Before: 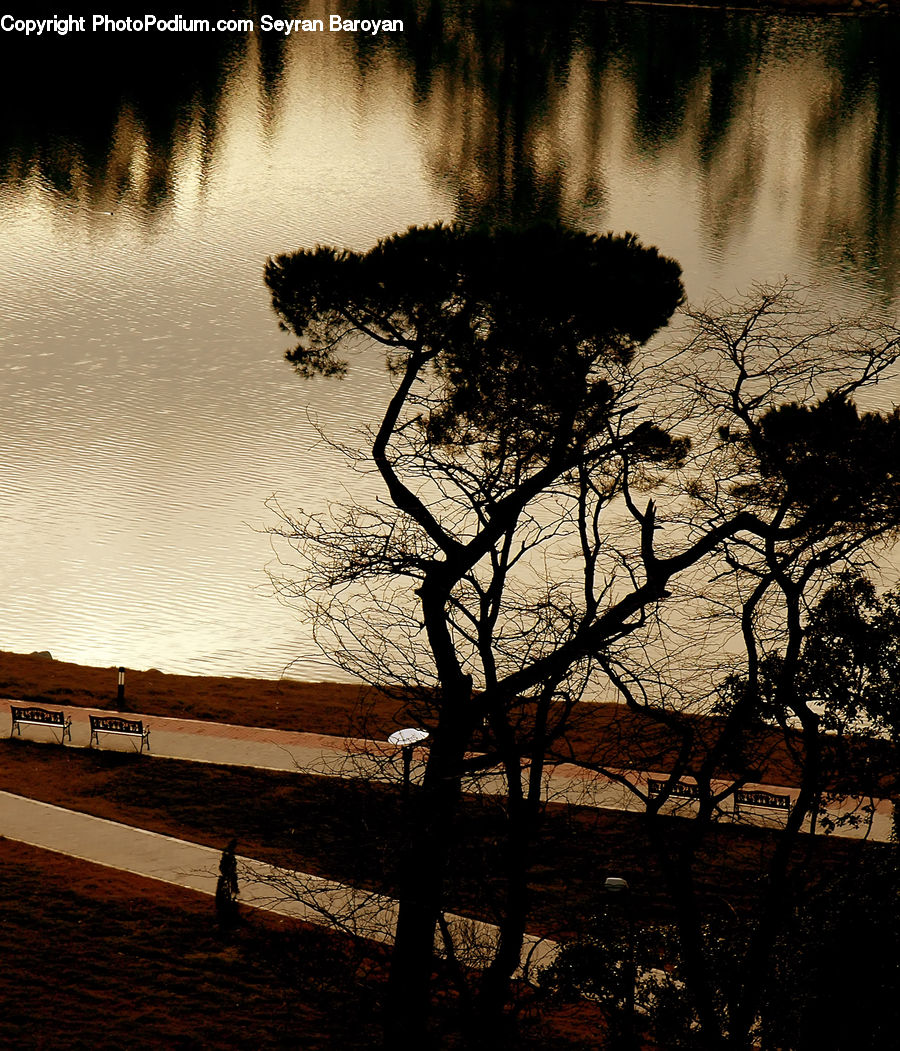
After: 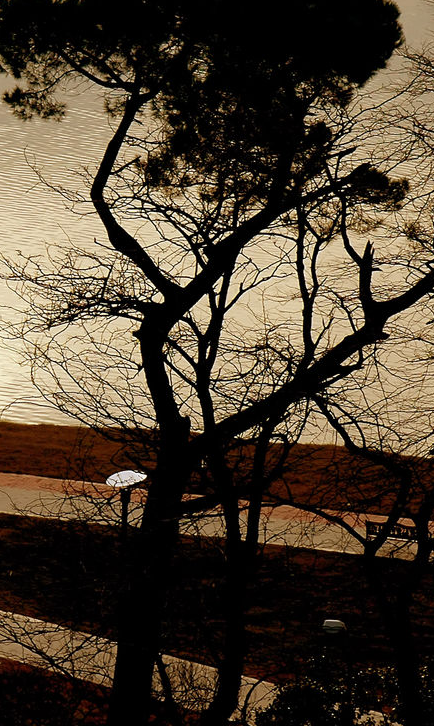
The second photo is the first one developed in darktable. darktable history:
crop: left 31.372%, top 24.598%, right 20.36%, bottom 6.293%
tone equalizer: smoothing diameter 2.07%, edges refinement/feathering 22.17, mask exposure compensation -1.57 EV, filter diffusion 5
levels: levels [0, 0.498, 1]
